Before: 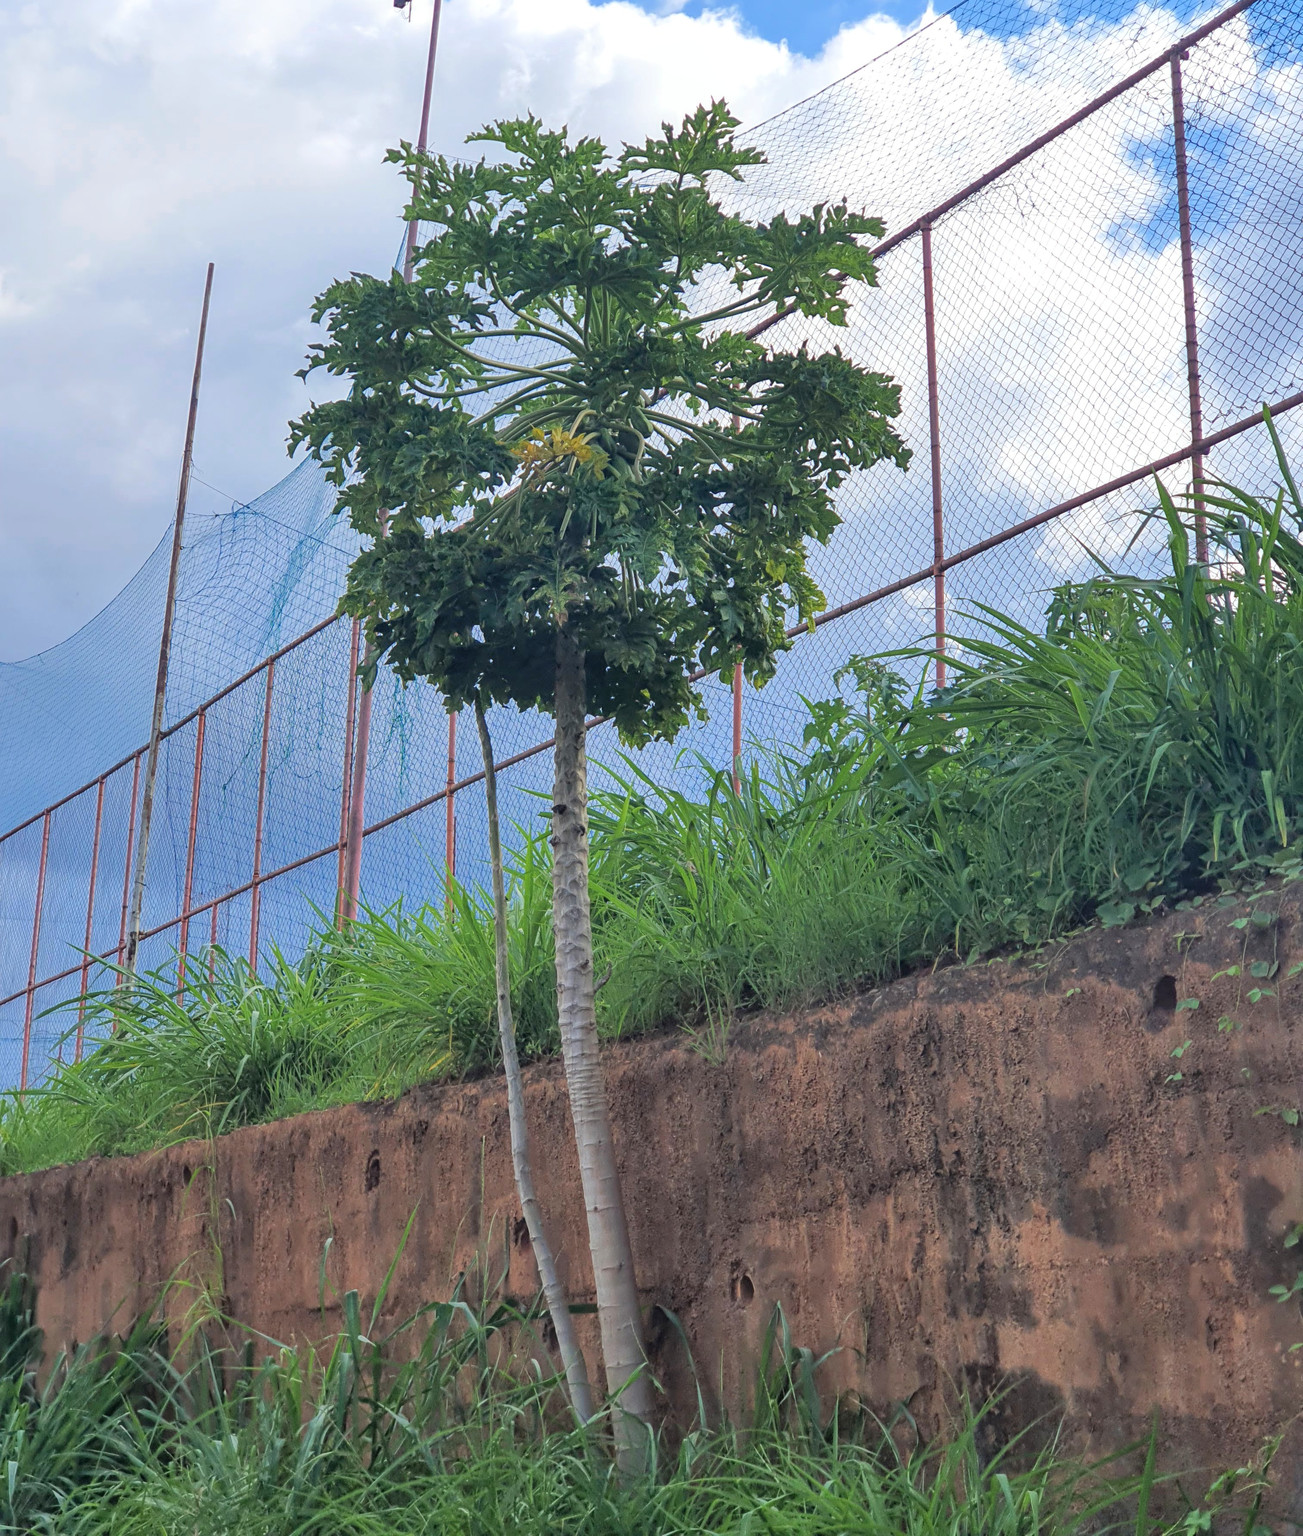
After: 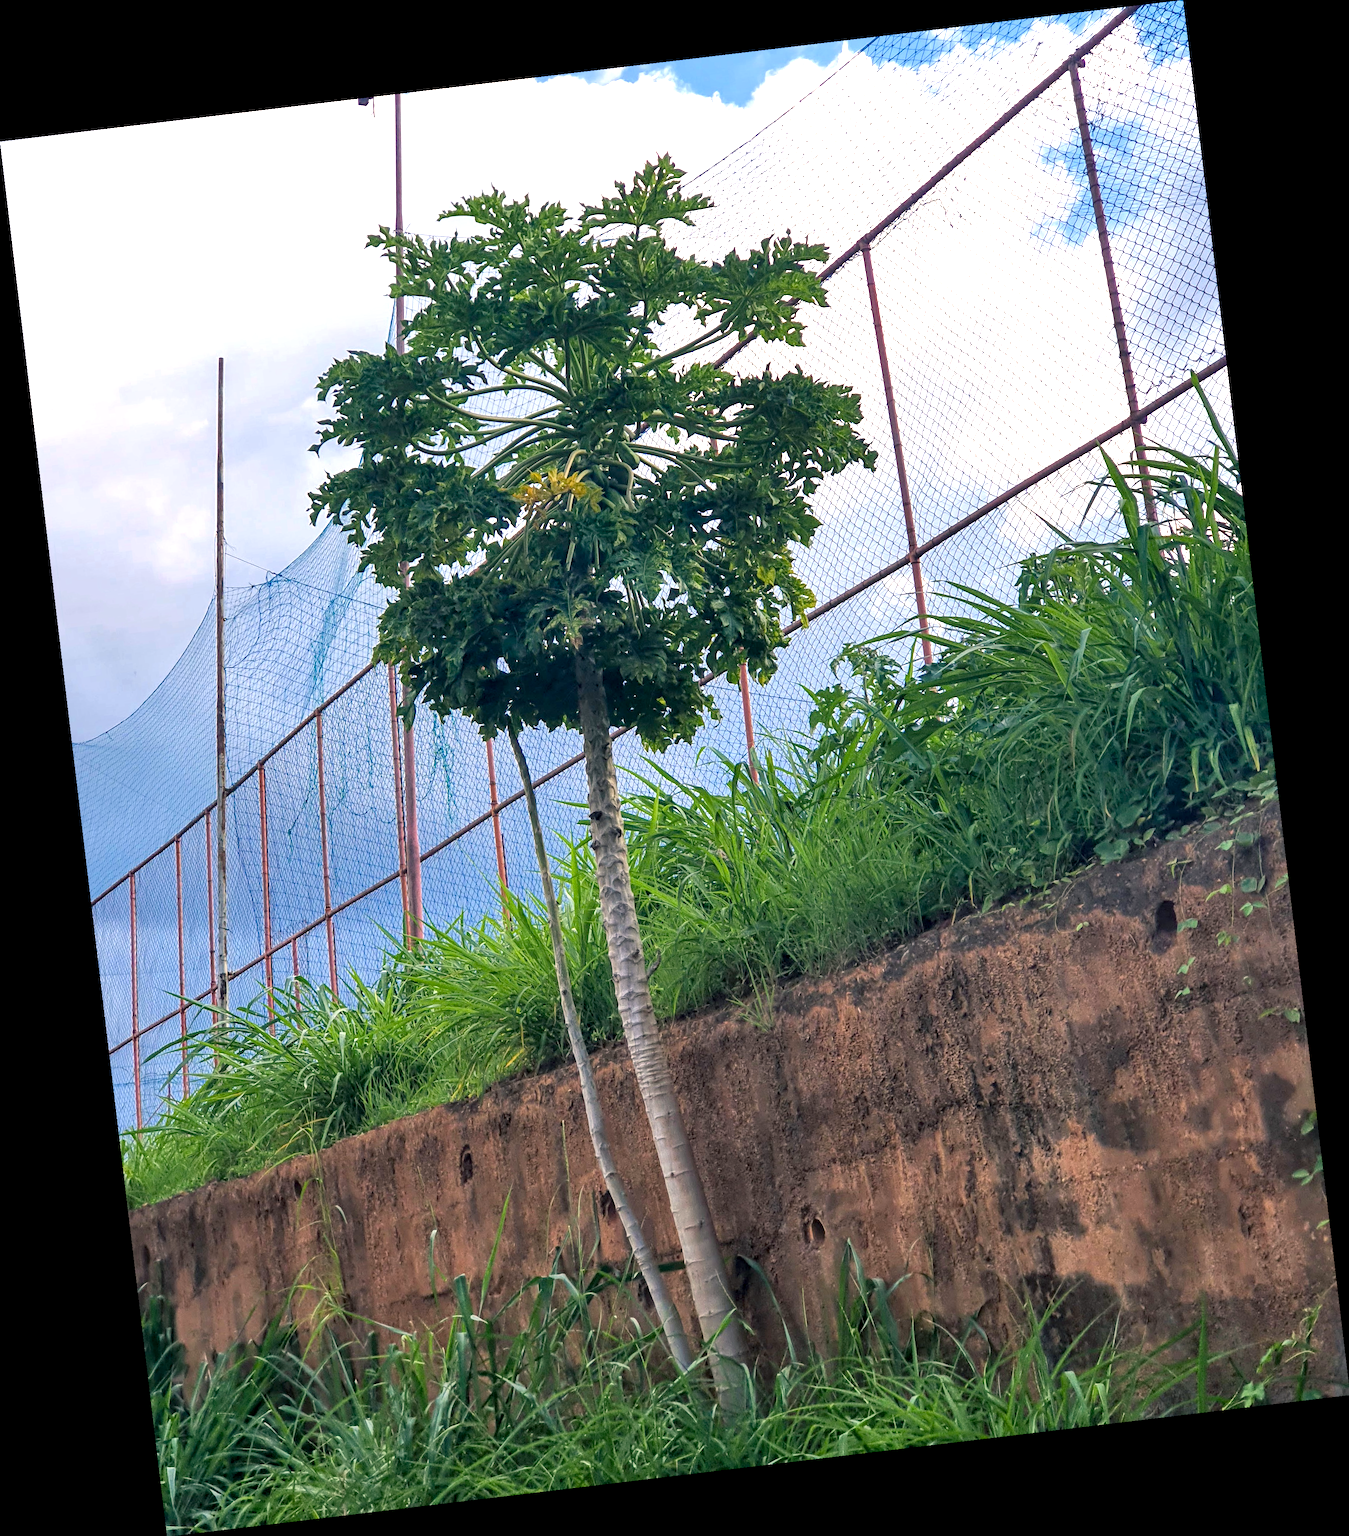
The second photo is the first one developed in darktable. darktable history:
rotate and perspective: rotation -6.83°, automatic cropping off
local contrast: highlights 100%, shadows 100%, detail 120%, midtone range 0.2
color balance rgb: shadows lift › chroma 2%, shadows lift › hue 185.64°, power › luminance 1.48%, highlights gain › chroma 3%, highlights gain › hue 54.51°, global offset › luminance -0.4%, perceptual saturation grading › highlights -18.47%, perceptual saturation grading › mid-tones 6.62%, perceptual saturation grading › shadows 28.22%, perceptual brilliance grading › highlights 15.68%, perceptual brilliance grading › shadows -14.29%, global vibrance 25.96%, contrast 6.45%
